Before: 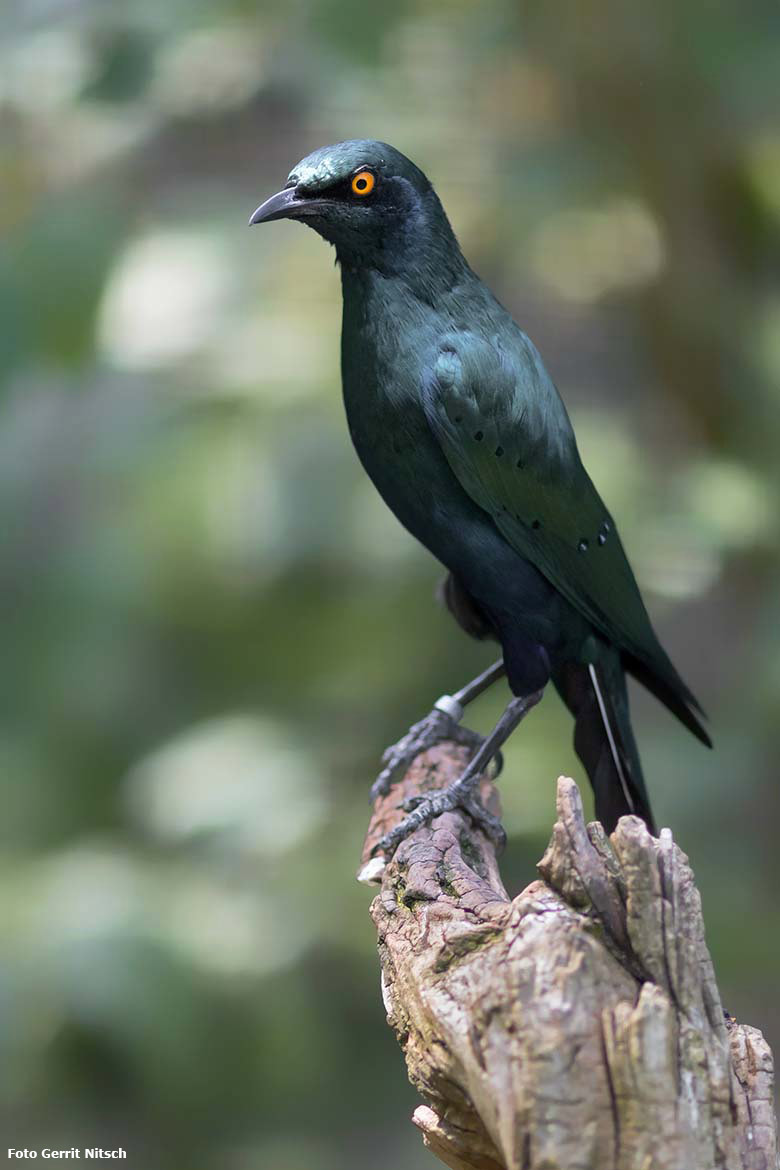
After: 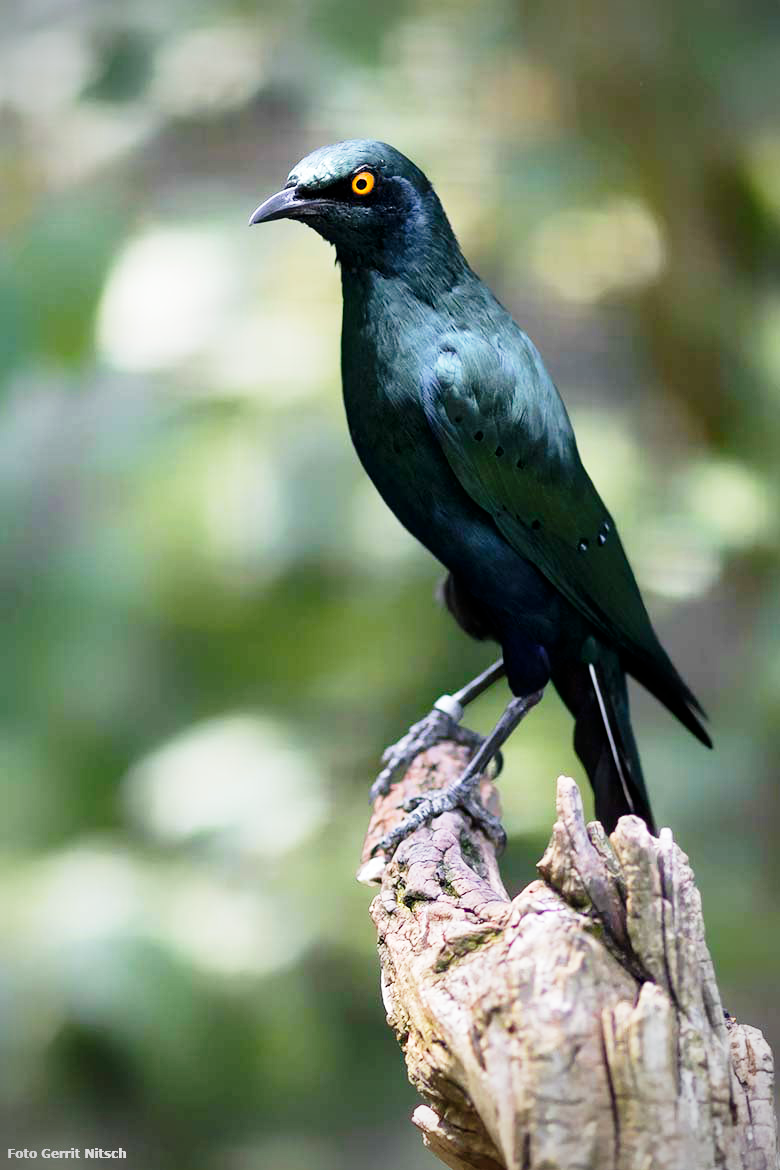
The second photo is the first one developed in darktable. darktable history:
tone curve: curves: ch0 [(0.003, 0) (0.066, 0.023) (0.149, 0.094) (0.264, 0.238) (0.395, 0.421) (0.517, 0.56) (0.688, 0.743) (0.813, 0.846) (1, 1)]; ch1 [(0, 0) (0.164, 0.115) (0.337, 0.332) (0.39, 0.398) (0.464, 0.461) (0.501, 0.5) (0.507, 0.503) (0.534, 0.537) (0.577, 0.59) (0.652, 0.681) (0.733, 0.749) (0.811, 0.796) (1, 1)]; ch2 [(0, 0) (0.337, 0.382) (0.464, 0.476) (0.501, 0.502) (0.527, 0.54) (0.551, 0.565) (0.6, 0.59) (0.687, 0.675) (1, 1)], preserve colors none
base curve: curves: ch0 [(0, 0) (0.005, 0.002) (0.193, 0.295) (0.399, 0.664) (0.75, 0.928) (1, 1)], preserve colors none
vignetting: on, module defaults
